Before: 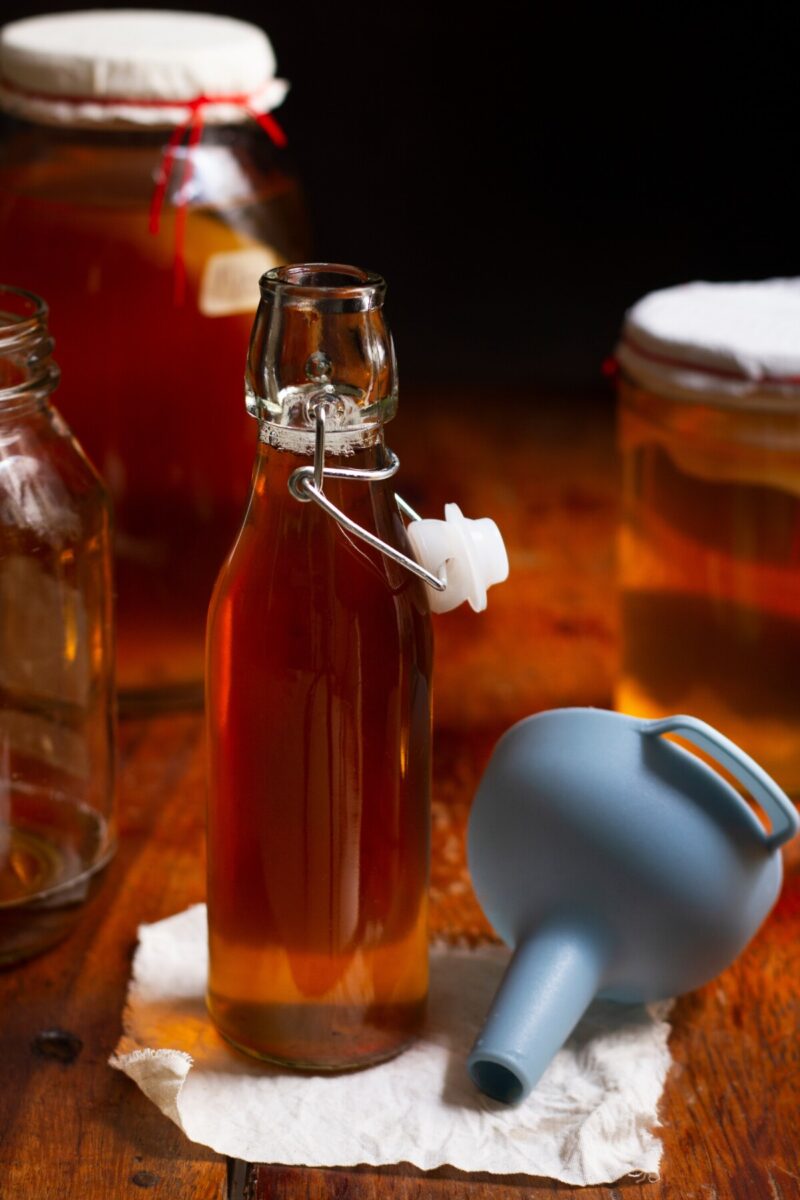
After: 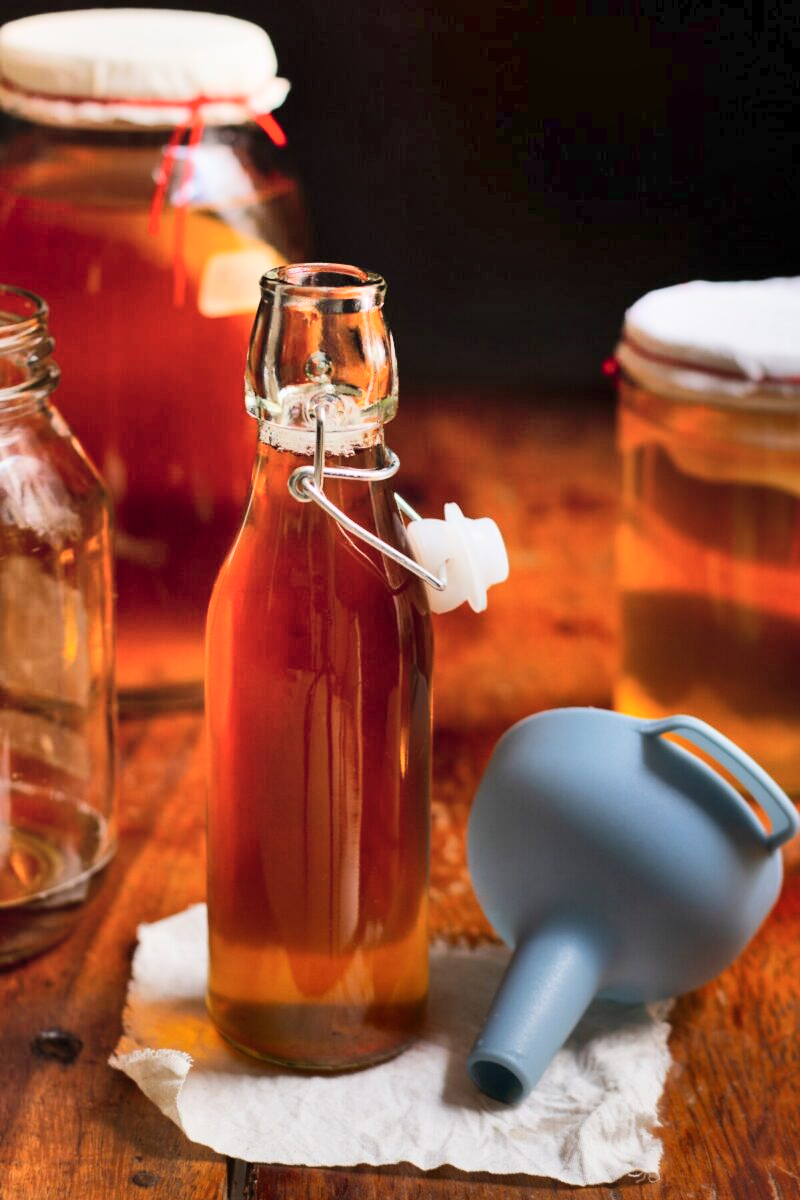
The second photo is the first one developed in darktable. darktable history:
shadows and highlights: radius 124.14, shadows 98.41, white point adjustment -2.93, highlights -99.73, highlights color adjustment 49.28%, soften with gaussian
